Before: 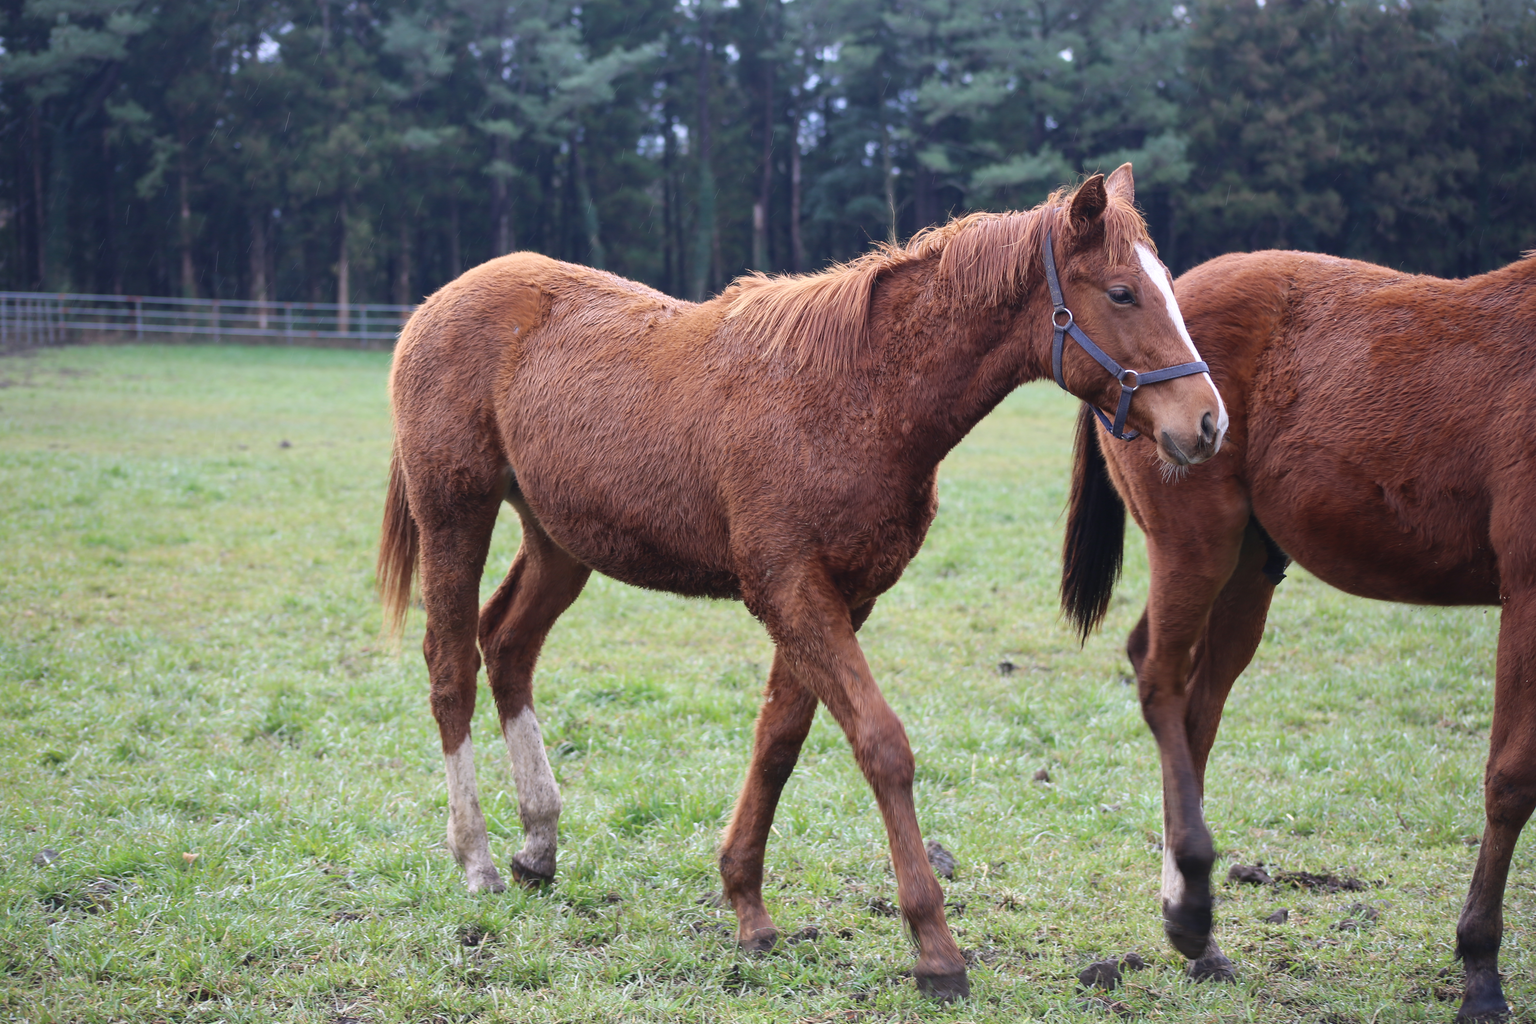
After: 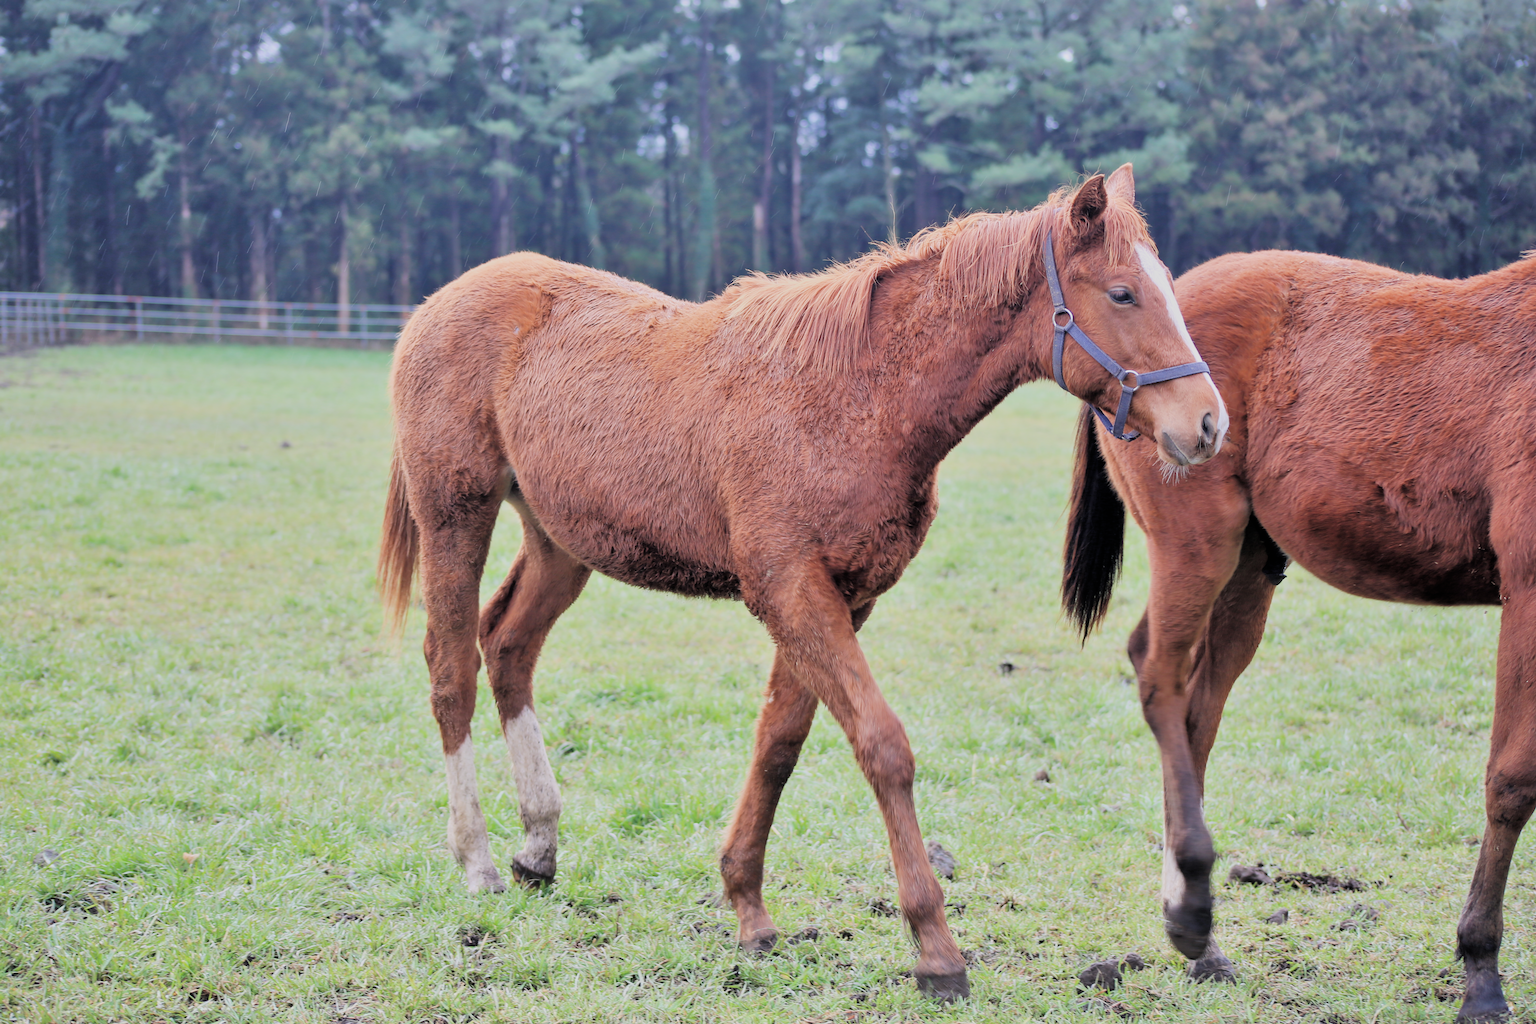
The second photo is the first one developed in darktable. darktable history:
exposure: compensate exposure bias true, compensate highlight preservation false
tone equalizer: -8 EV 1.97 EV, -7 EV 1.99 EV, -6 EV 1.96 EV, -5 EV 1.98 EV, -4 EV 1.99 EV, -3 EV 1.47 EV, -2 EV 0.974 EV, -1 EV 0.521 EV
filmic rgb: black relative exposure -3.07 EV, white relative exposure 7.04 EV, hardness 1.49, contrast 1.353
